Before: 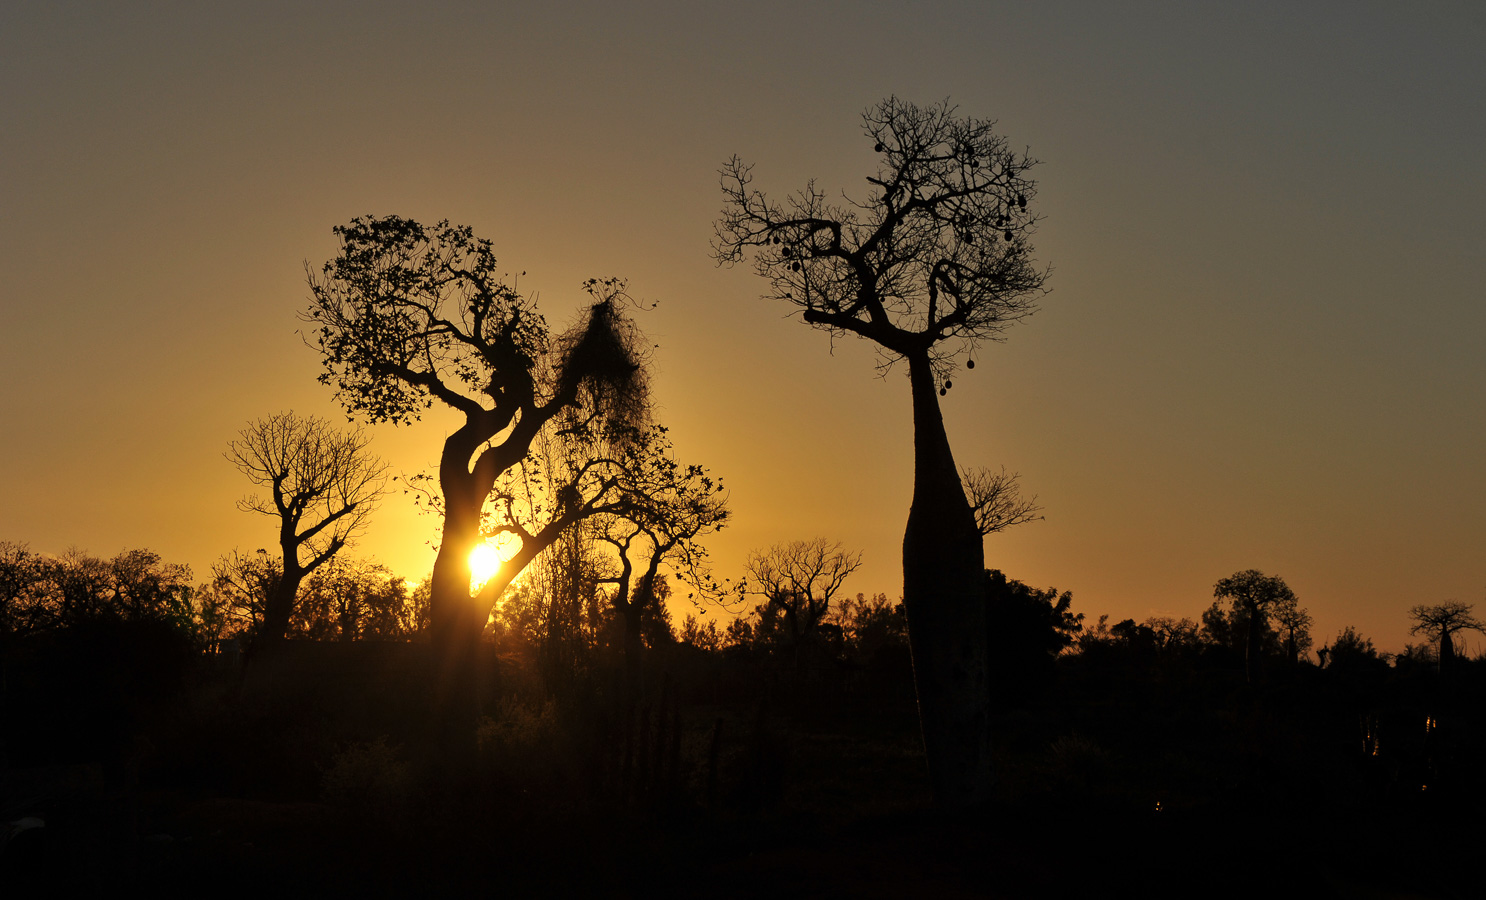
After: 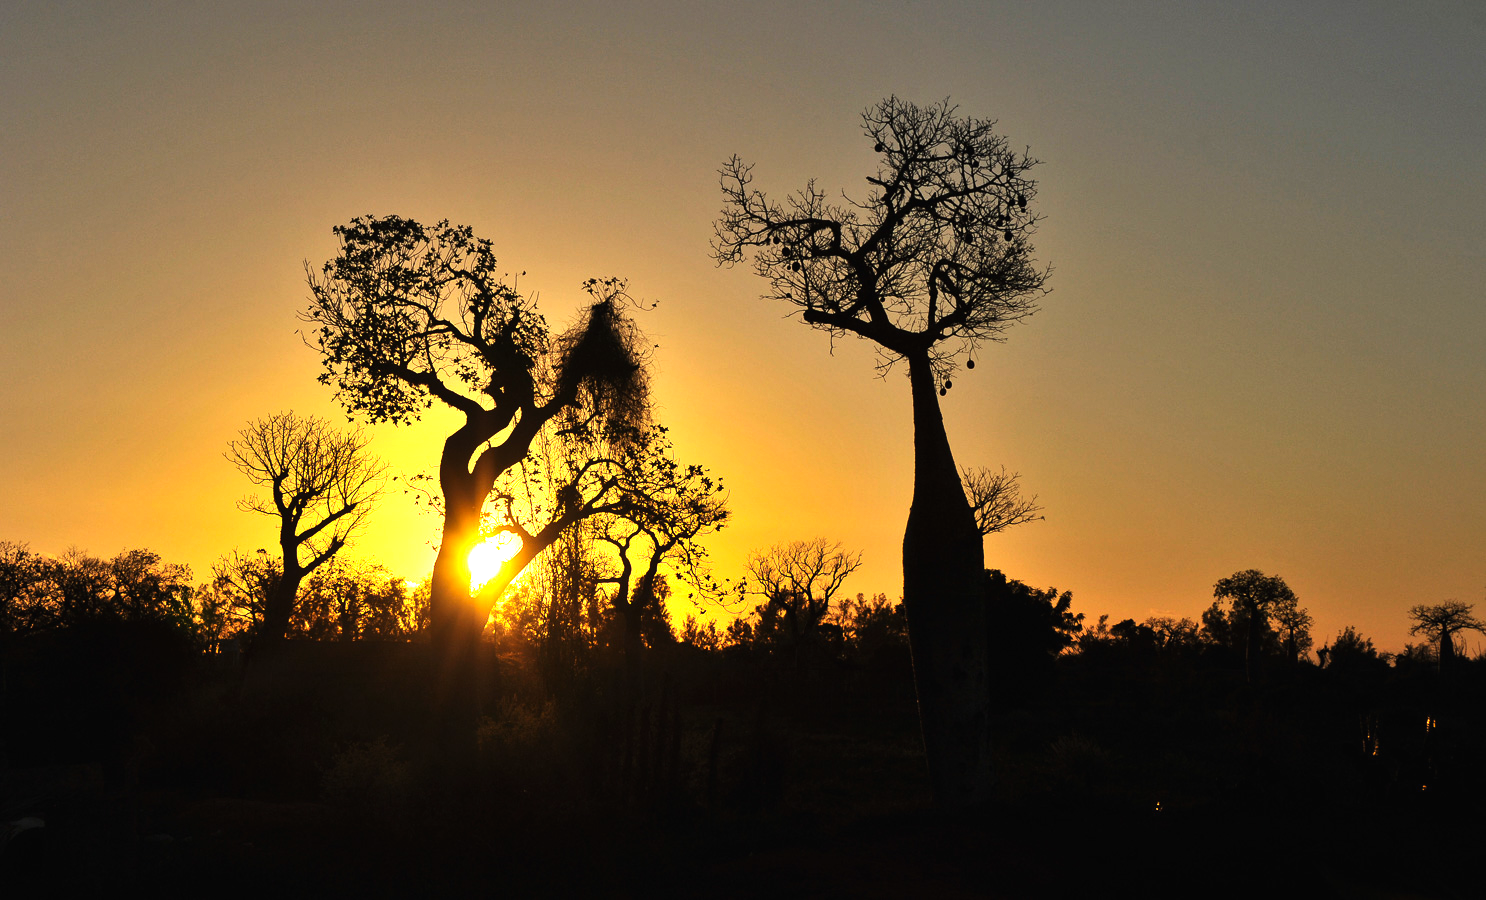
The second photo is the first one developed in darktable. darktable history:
exposure: black level correction -0.002, exposure 0.538 EV, compensate highlight preservation false
shadows and highlights: shadows 20.9, highlights -37.14, soften with gaussian
contrast brightness saturation: contrast 0.04, saturation 0.16
tone equalizer: -8 EV -0.767 EV, -7 EV -0.693 EV, -6 EV -0.6 EV, -5 EV -0.362 EV, -3 EV 0.393 EV, -2 EV 0.6 EV, -1 EV 0.687 EV, +0 EV 0.746 EV, edges refinement/feathering 500, mask exposure compensation -1.57 EV, preserve details no
